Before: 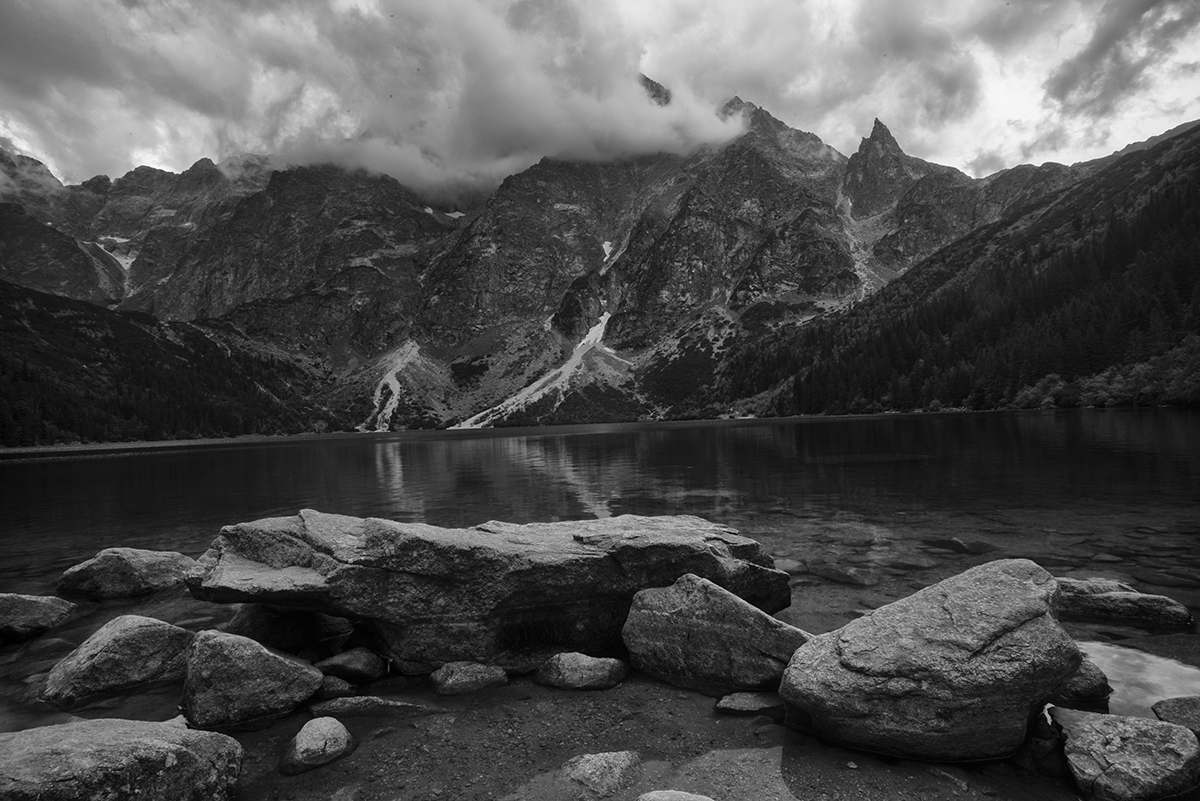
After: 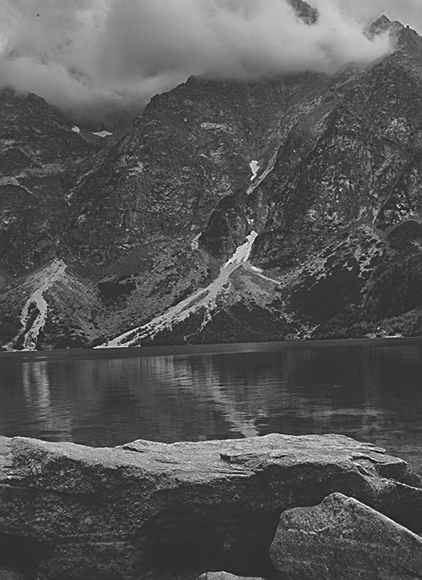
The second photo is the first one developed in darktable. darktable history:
exposure: black level correction -0.03, compensate highlight preservation false
crop and rotate: left 29.476%, top 10.214%, right 35.32%, bottom 17.333%
color correction: saturation 0.98
sharpen: on, module defaults
